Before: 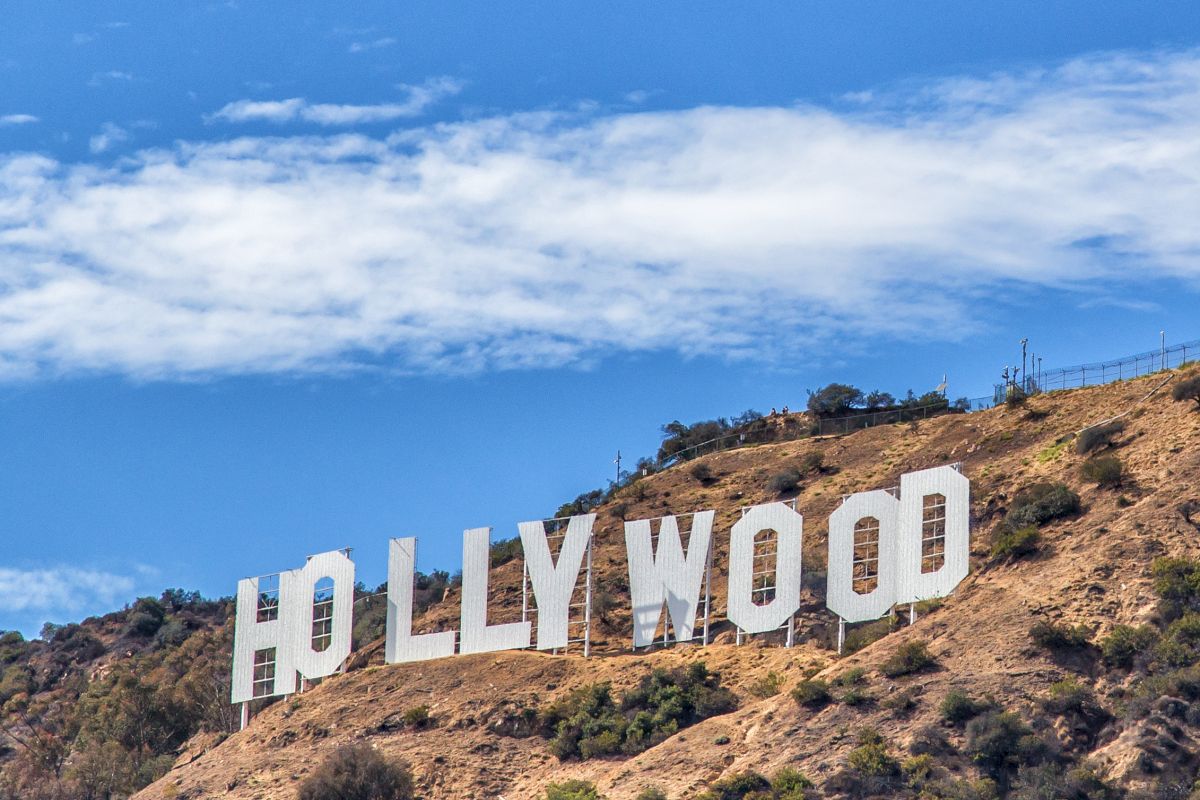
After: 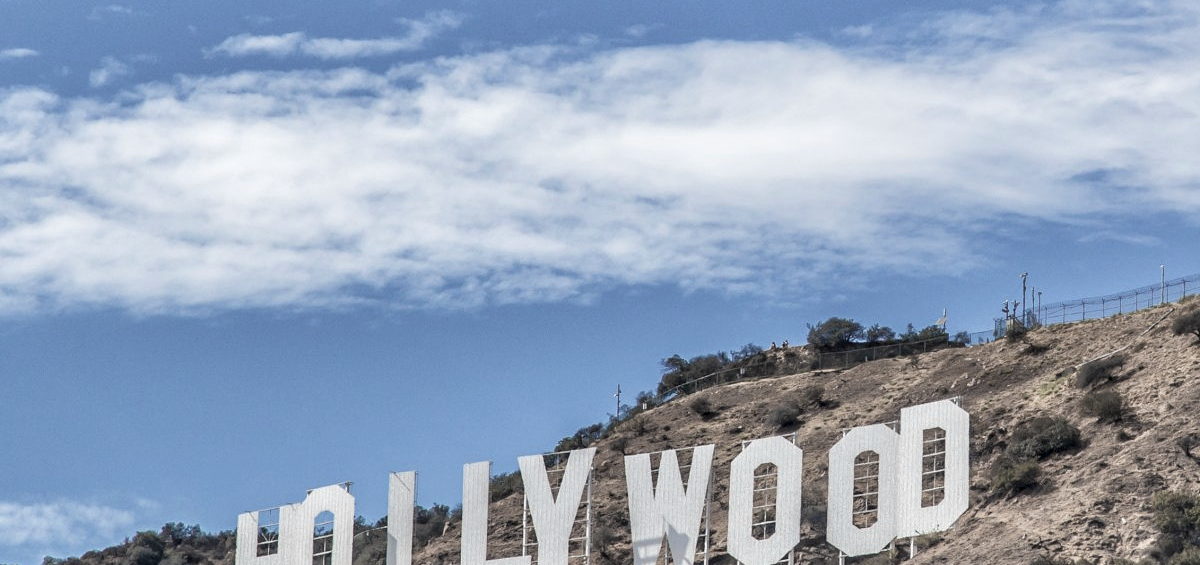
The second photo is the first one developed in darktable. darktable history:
crop and rotate: top 8.293%, bottom 20.996%
color zones: curves: ch1 [(0.238, 0.163) (0.476, 0.2) (0.733, 0.322) (0.848, 0.134)]
